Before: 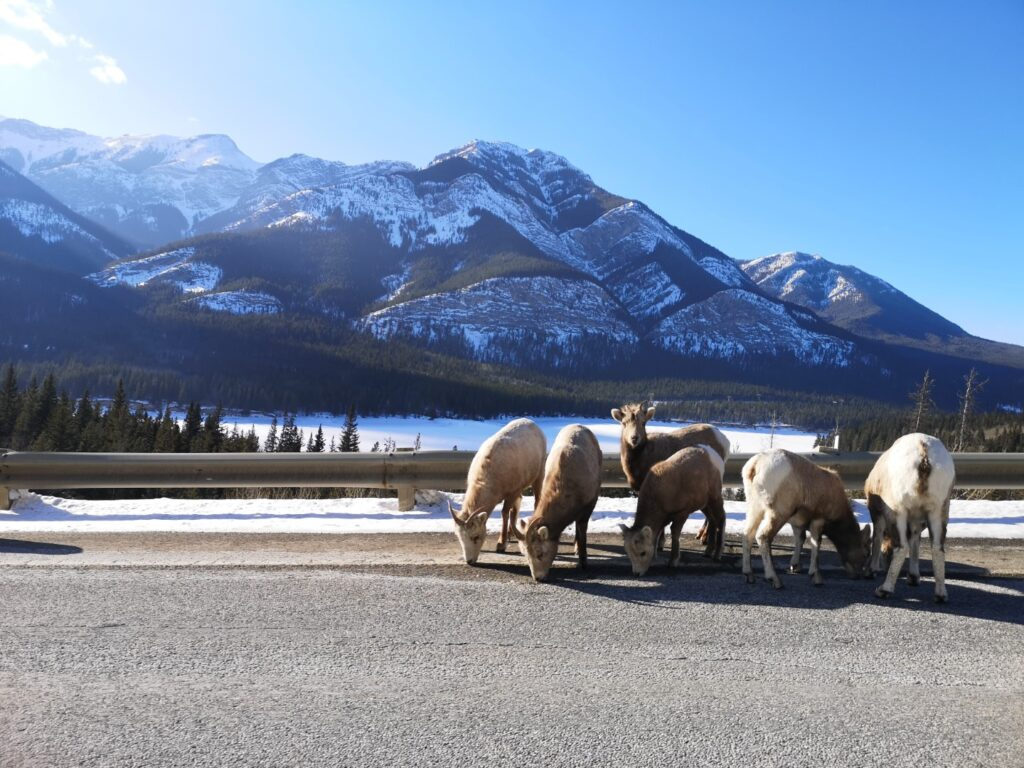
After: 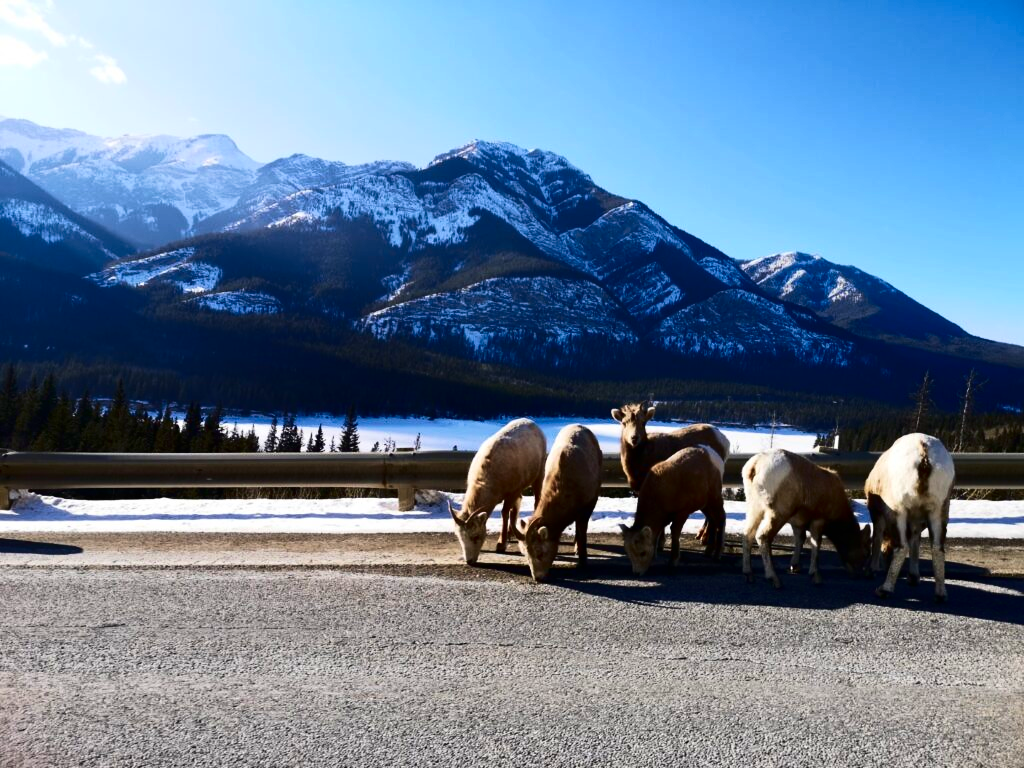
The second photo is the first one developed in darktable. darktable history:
velvia: on, module defaults
contrast brightness saturation: contrast 0.239, brightness -0.244, saturation 0.139
